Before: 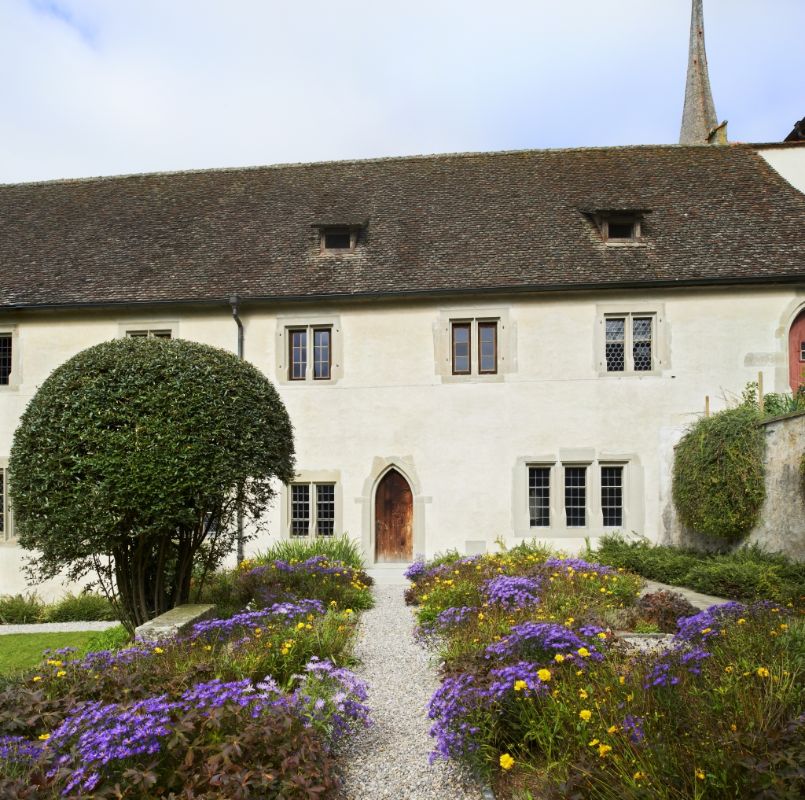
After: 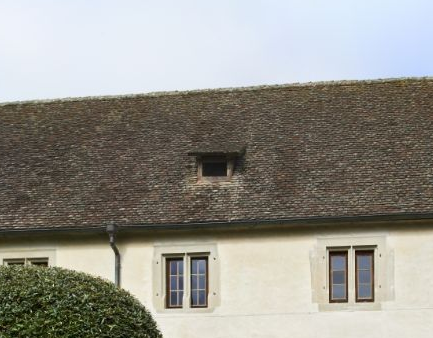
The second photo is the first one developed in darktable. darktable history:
rotate and perspective: automatic cropping off
crop: left 15.306%, top 9.065%, right 30.789%, bottom 48.638%
